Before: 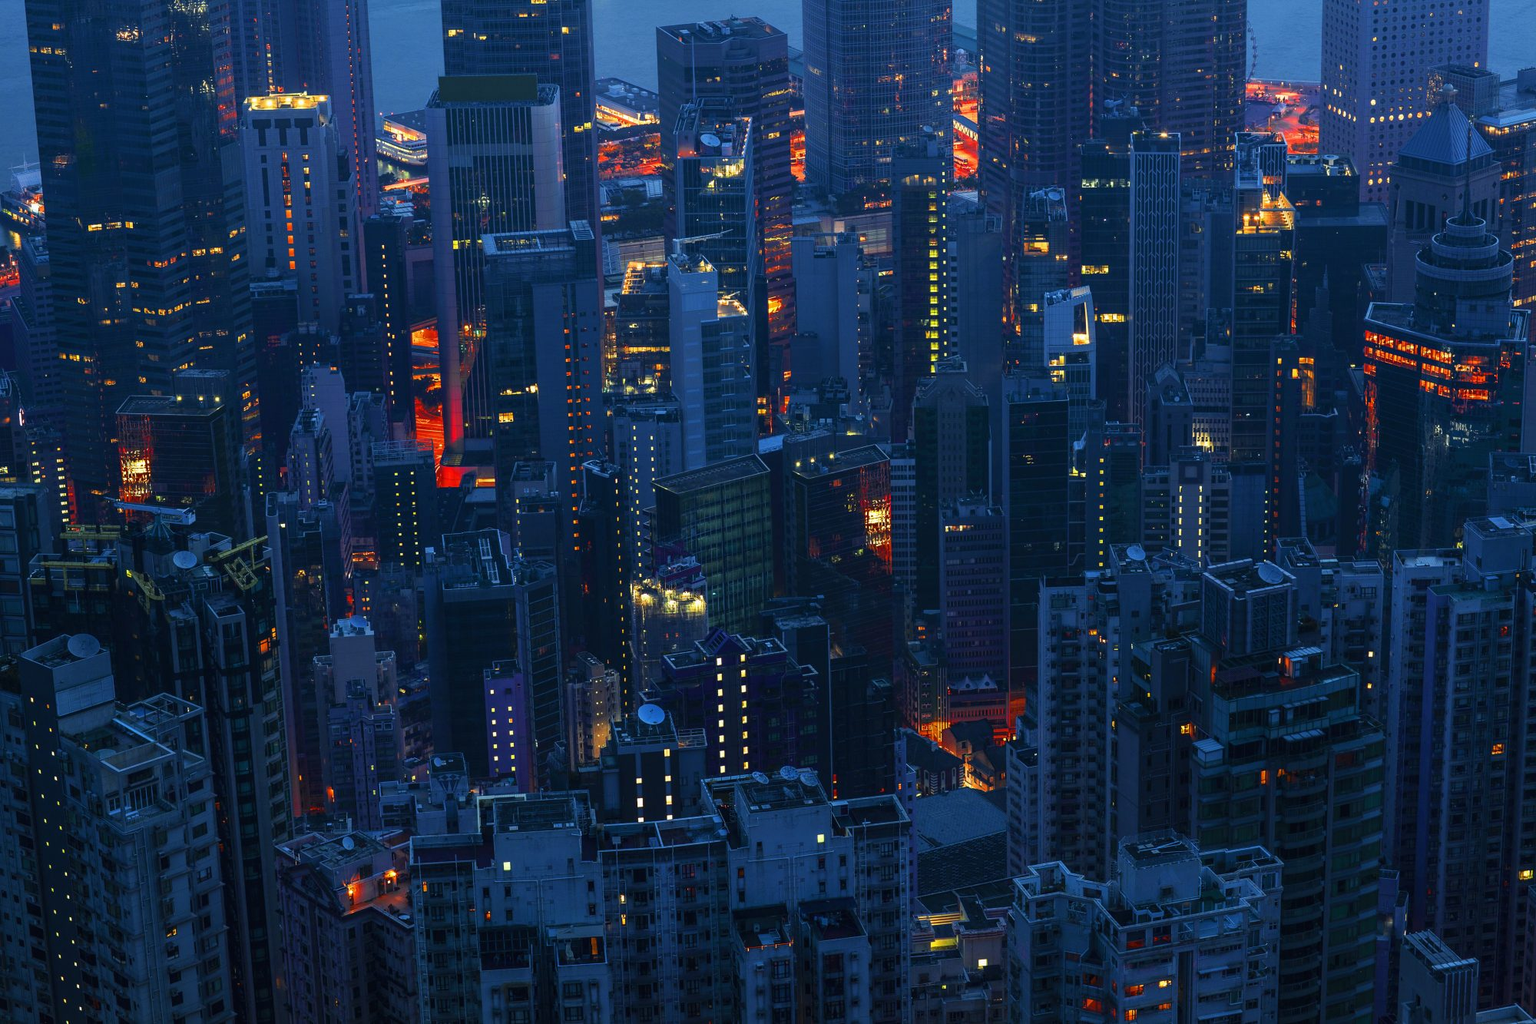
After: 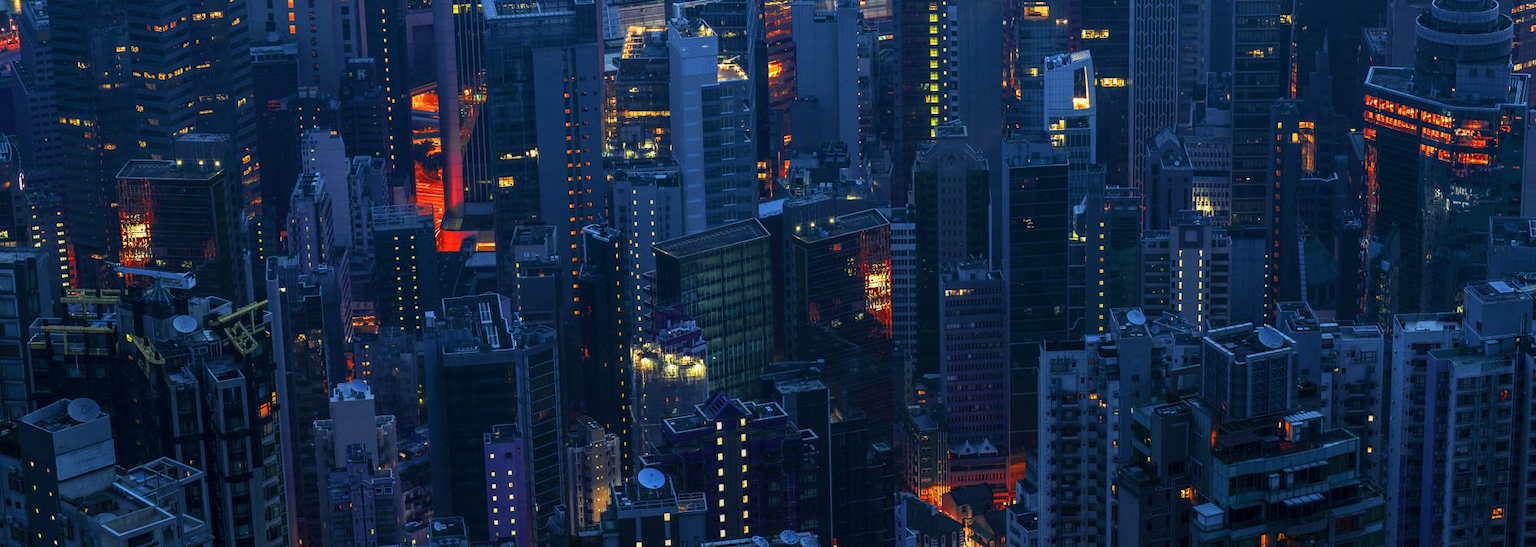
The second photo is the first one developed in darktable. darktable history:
crop and rotate: top 23.043%, bottom 23.437%
local contrast: on, module defaults
